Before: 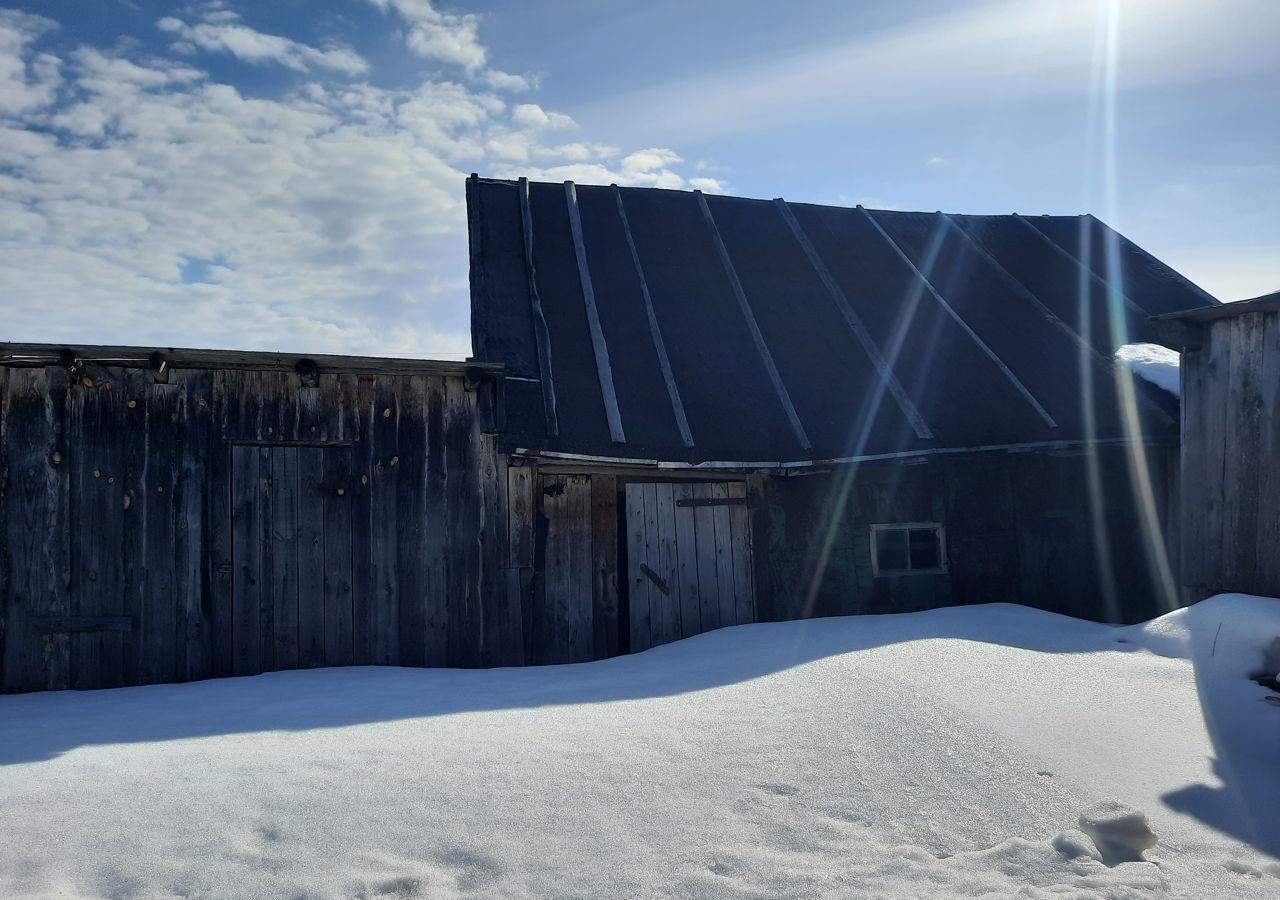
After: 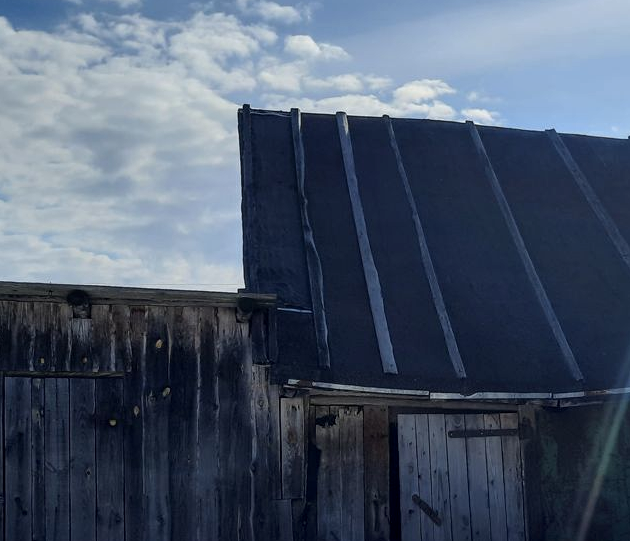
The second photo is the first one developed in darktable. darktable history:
crop: left 17.835%, top 7.675%, right 32.881%, bottom 32.213%
local contrast: highlights 55%, shadows 52%, detail 130%, midtone range 0.452
